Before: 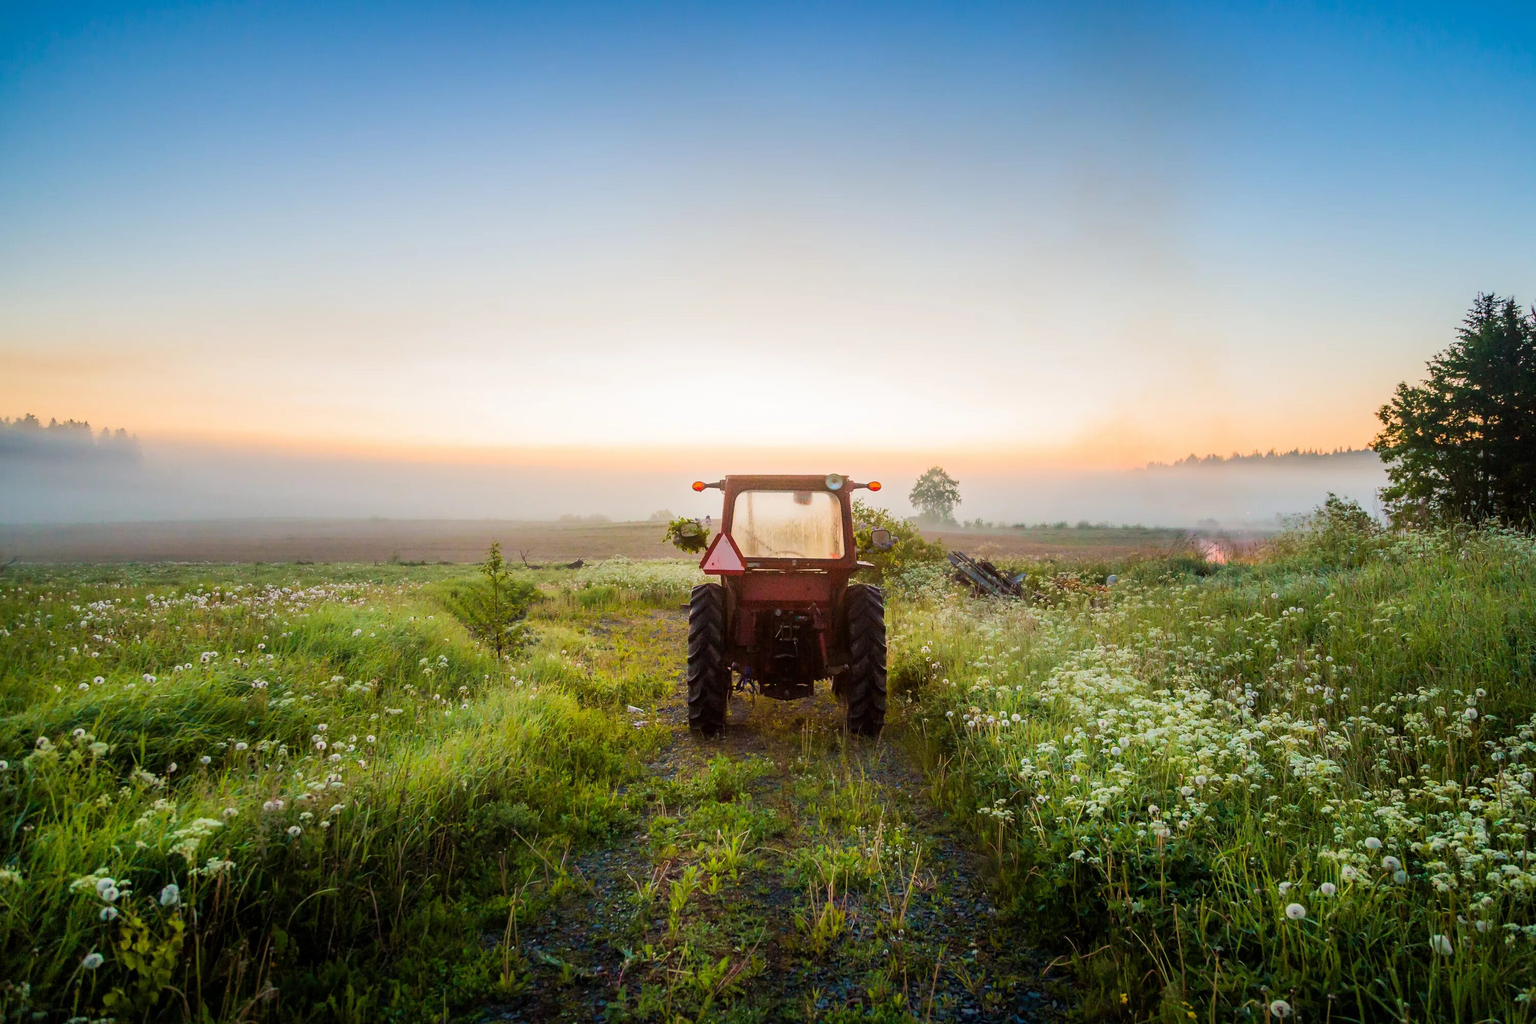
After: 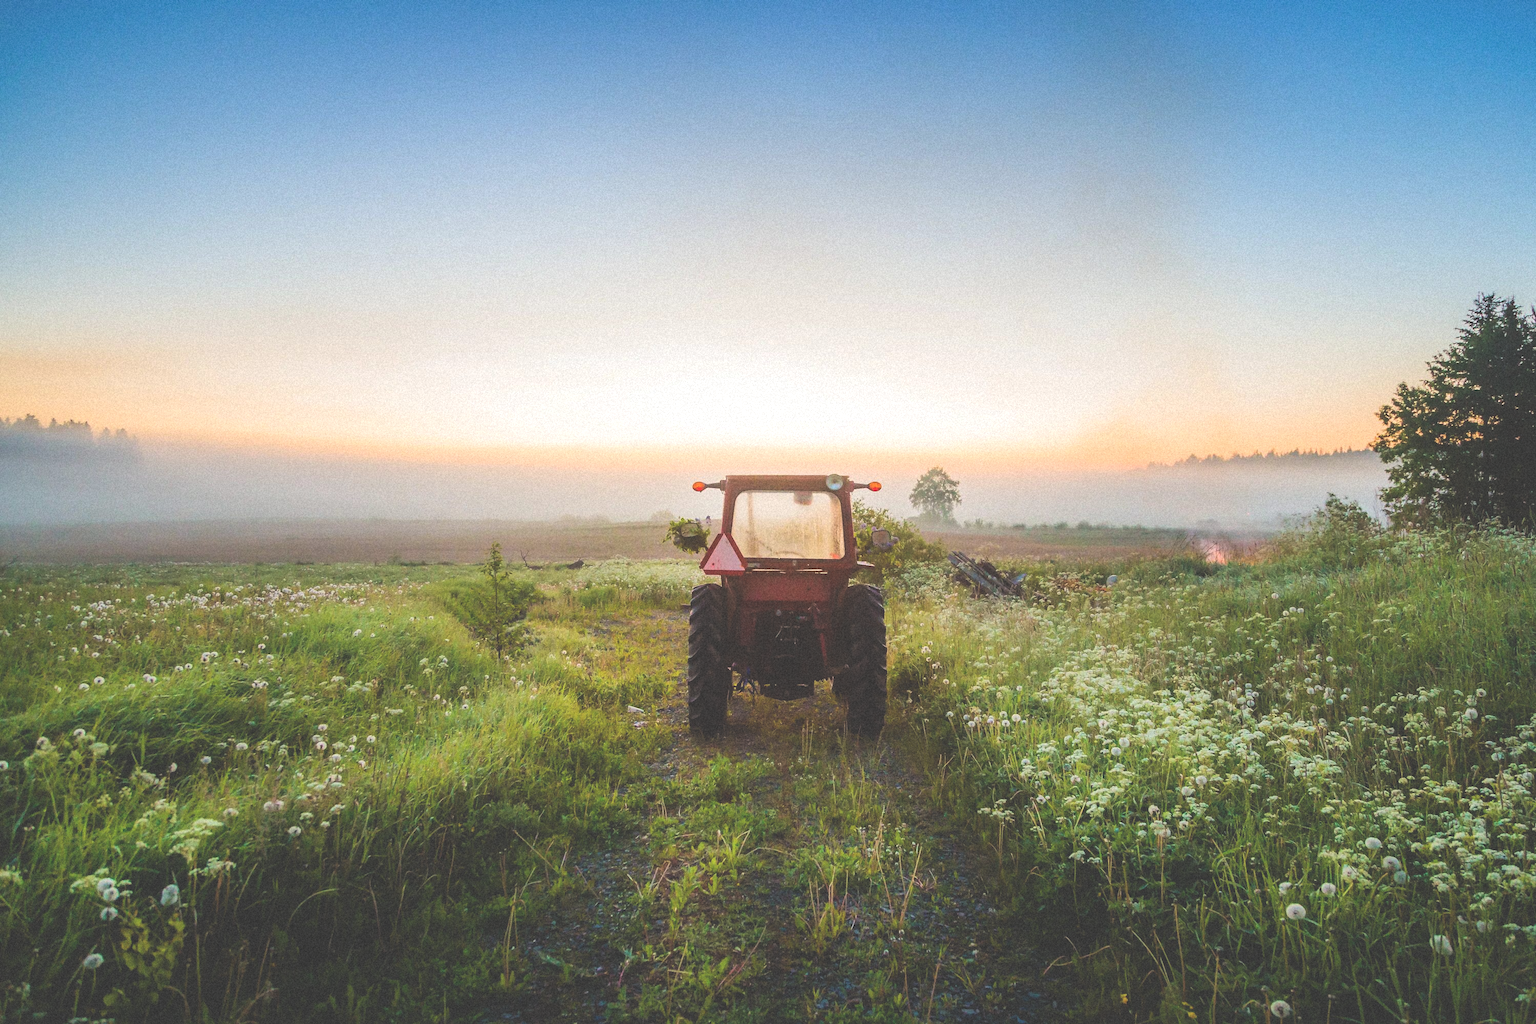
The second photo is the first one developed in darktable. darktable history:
exposure: black level correction -0.041, exposure 0.064 EV, compensate highlight preservation false
grain: mid-tones bias 0%
